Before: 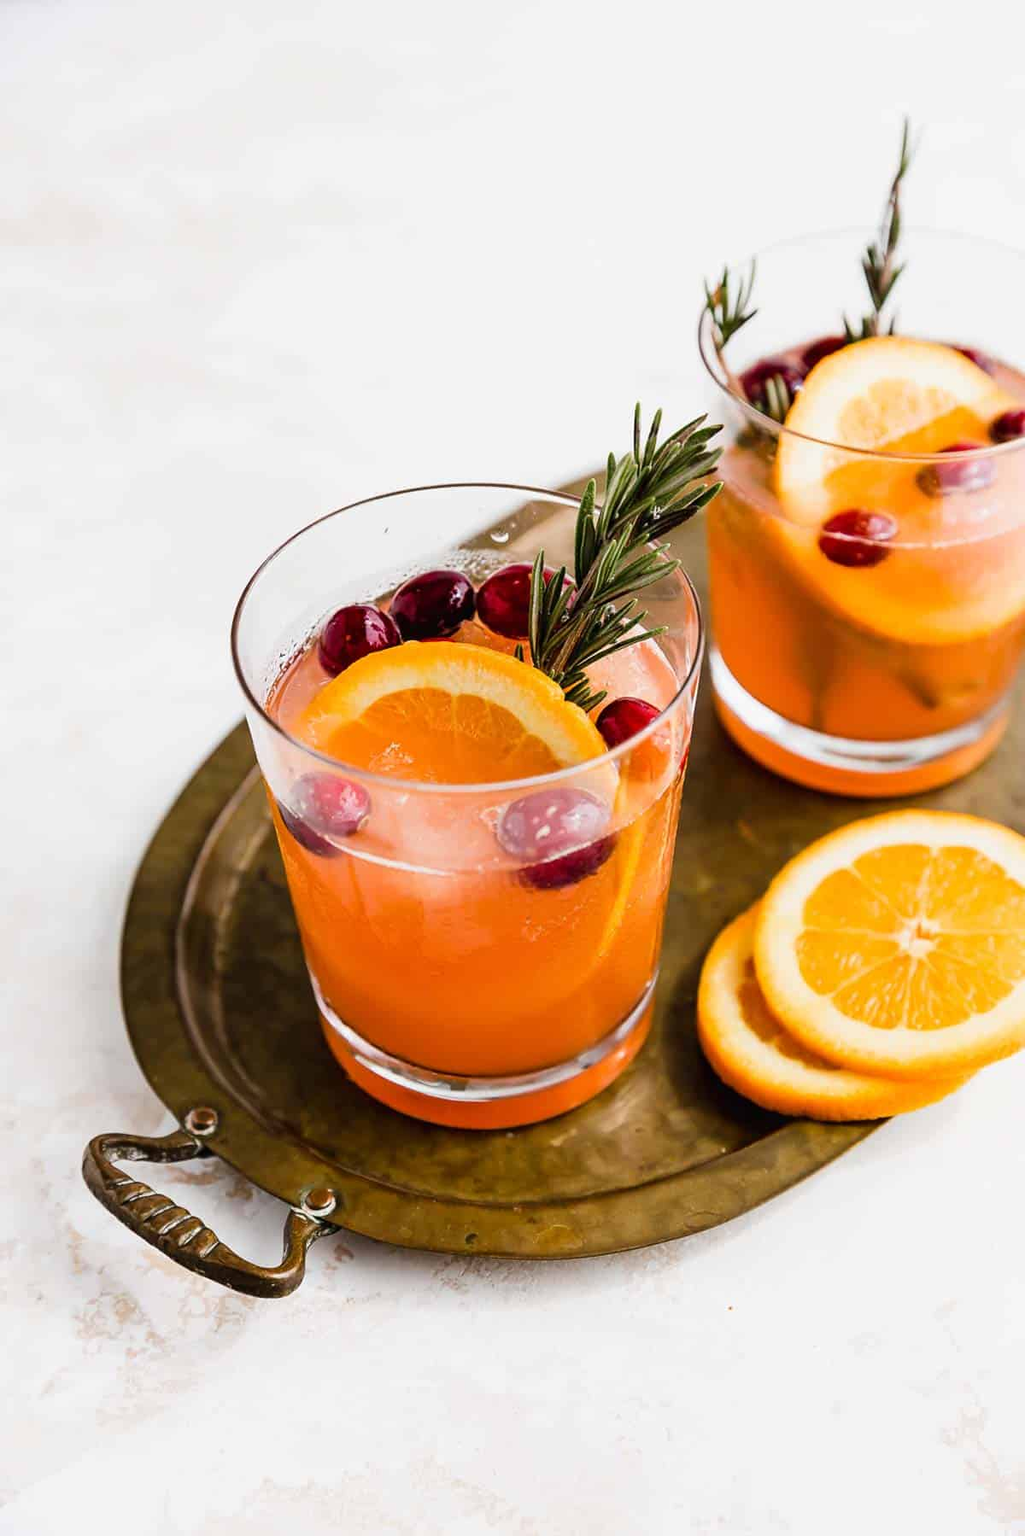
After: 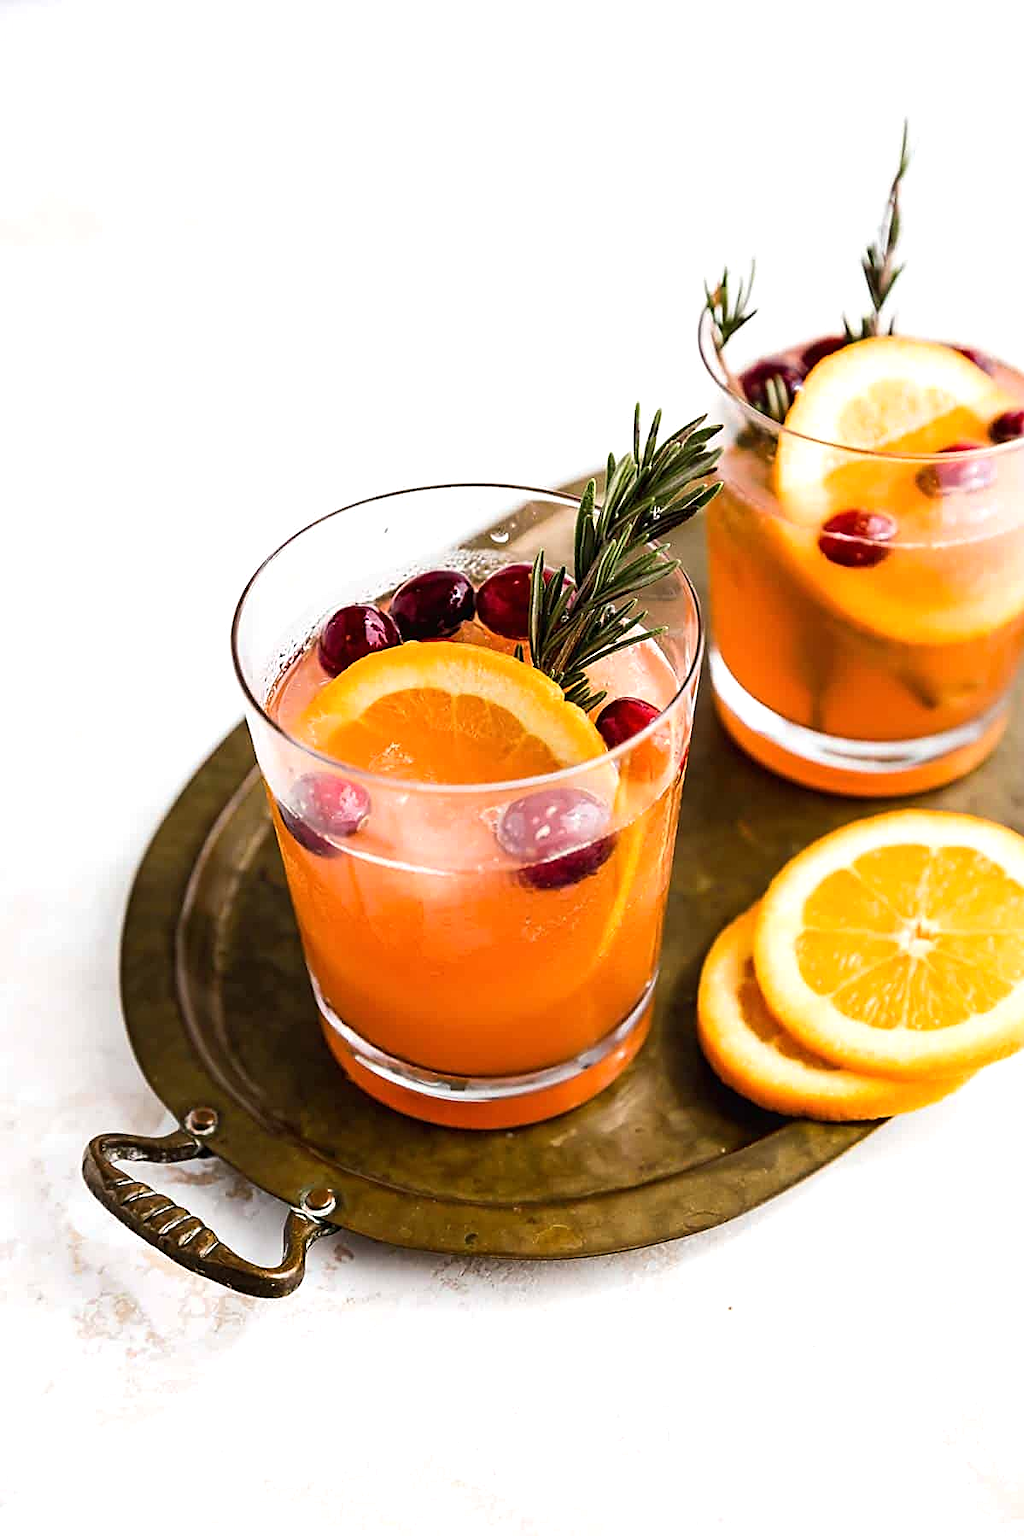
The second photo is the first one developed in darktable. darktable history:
sharpen: on, module defaults
tone equalizer: -8 EV -0.001 EV, -7 EV 0.001 EV, -6 EV -0.002 EV, -5 EV -0.003 EV, -4 EV -0.062 EV, -3 EV -0.222 EV, -2 EV -0.267 EV, -1 EV 0.105 EV, +0 EV 0.303 EV
